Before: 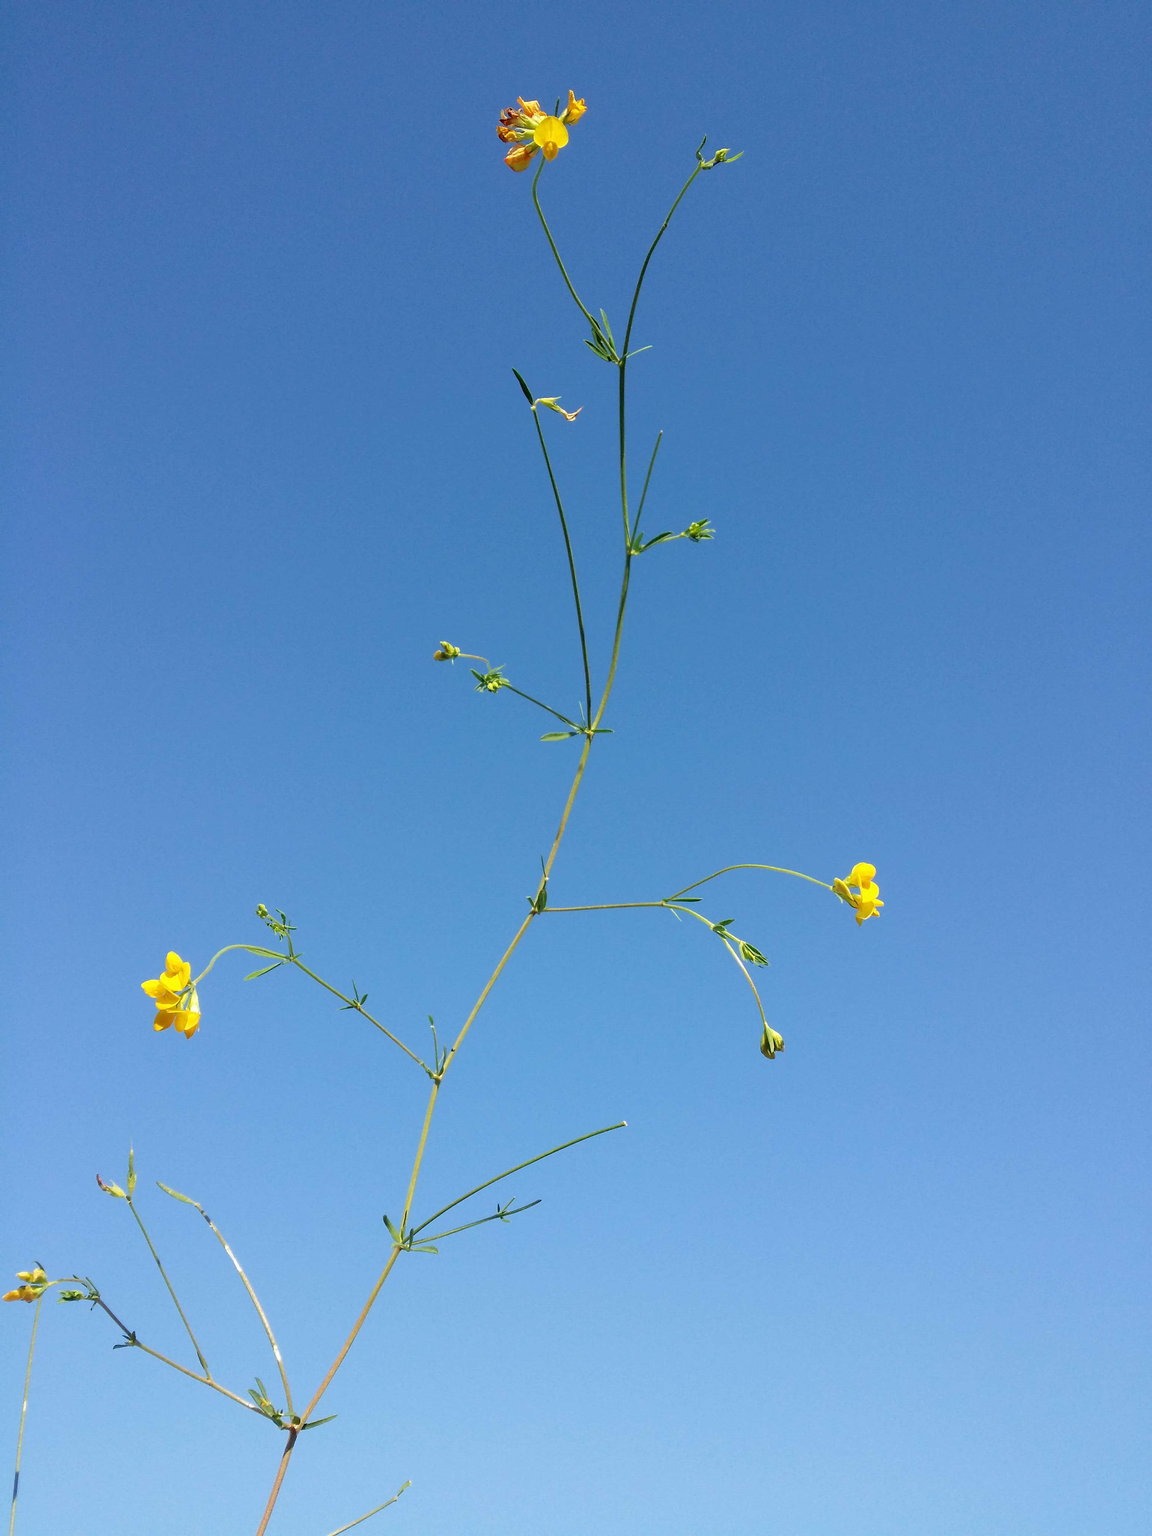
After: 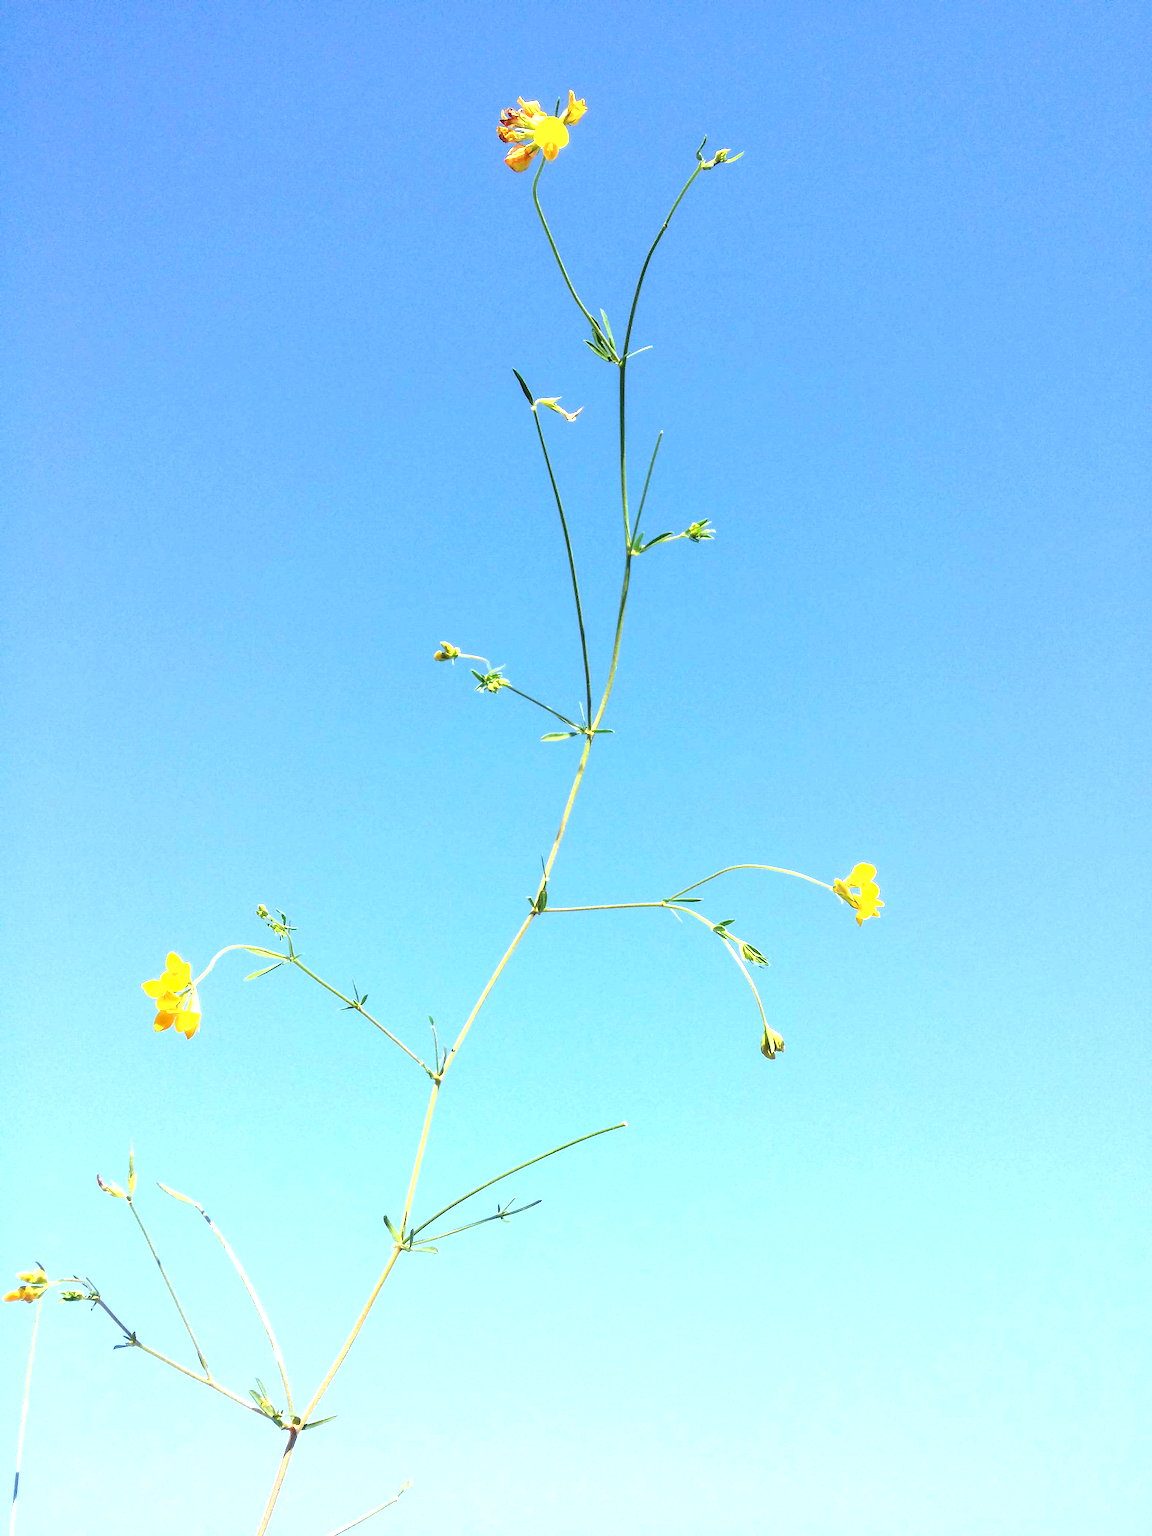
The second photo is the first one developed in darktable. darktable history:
exposure: black level correction -0.002, exposure 1.341 EV, compensate exposure bias true, compensate highlight preservation false
local contrast: on, module defaults
